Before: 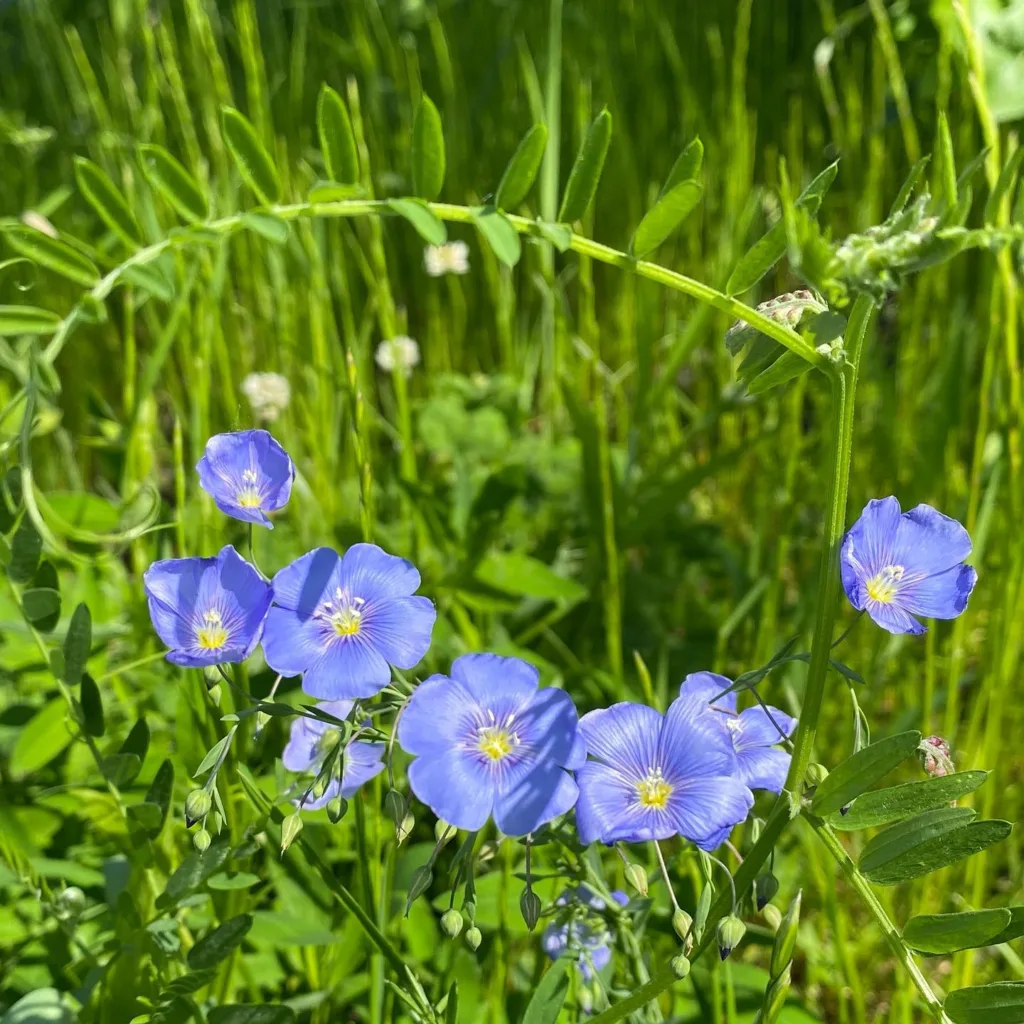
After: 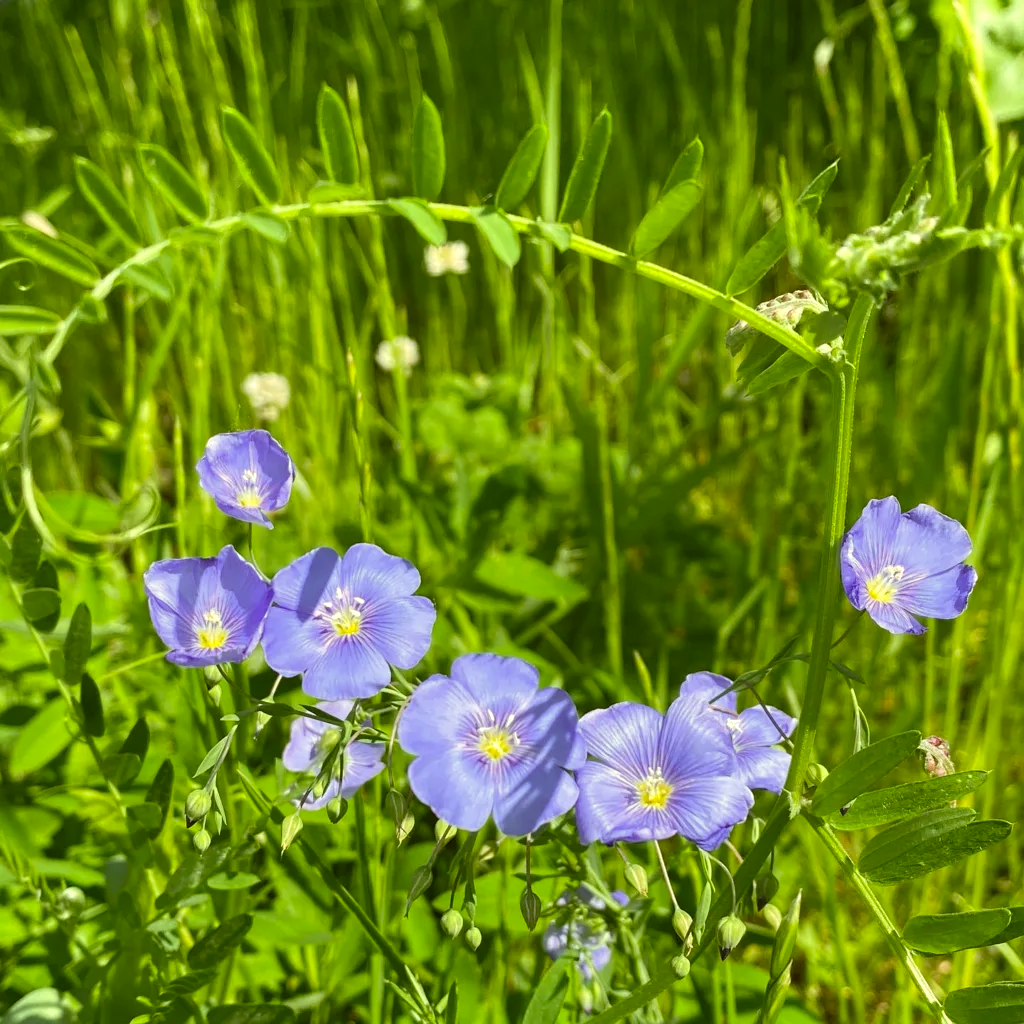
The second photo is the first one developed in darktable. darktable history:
exposure: exposure 0.2 EV, compensate highlight preservation false
color correction: highlights a* -1.43, highlights b* 10.12, shadows a* 0.395, shadows b* 19.35
